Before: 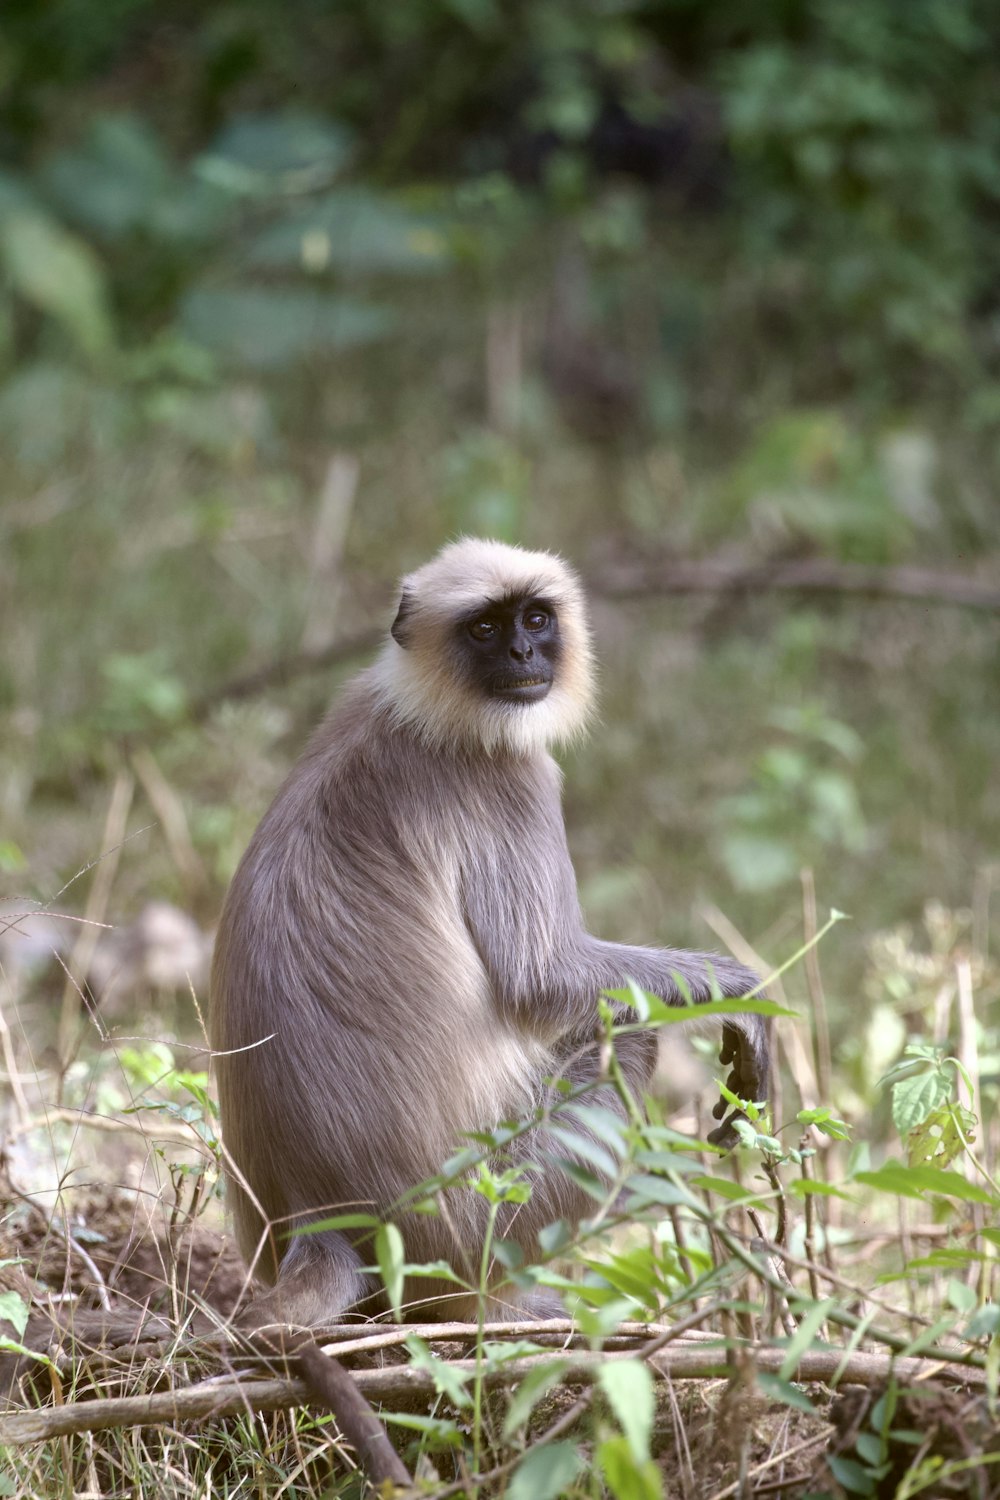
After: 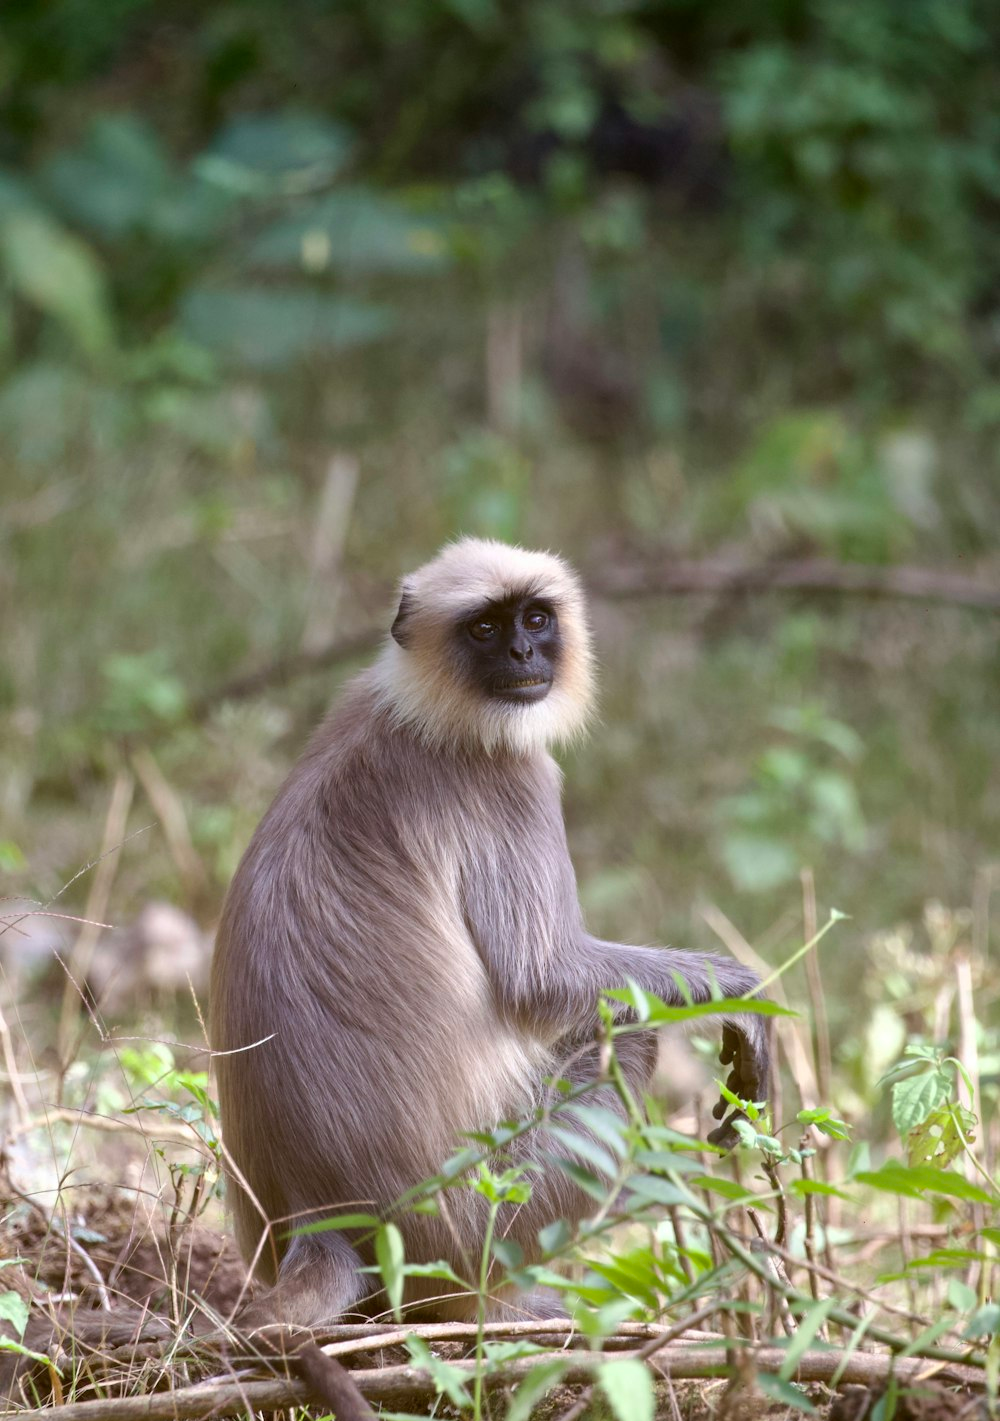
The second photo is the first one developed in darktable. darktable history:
levels: mode automatic
exposure: compensate exposure bias true, compensate highlight preservation false
crop and rotate: top 0.003%, bottom 5.238%
